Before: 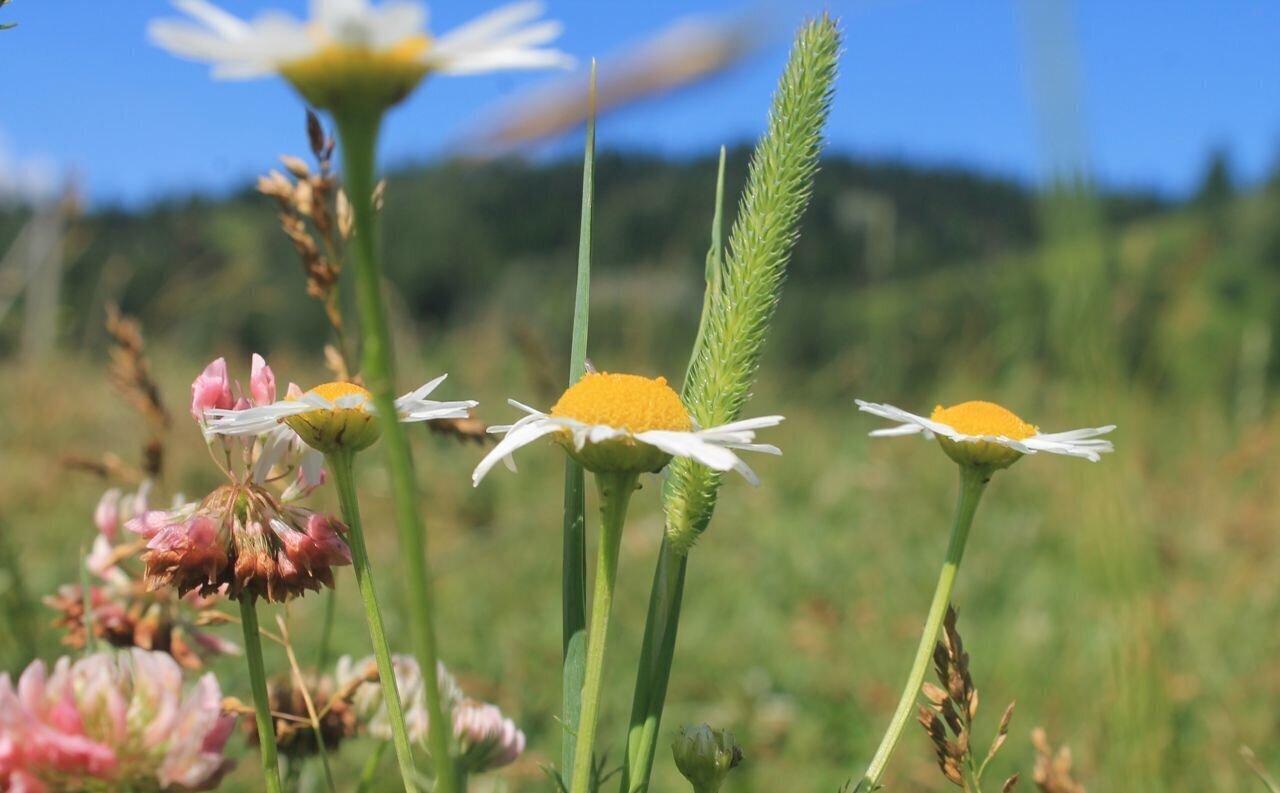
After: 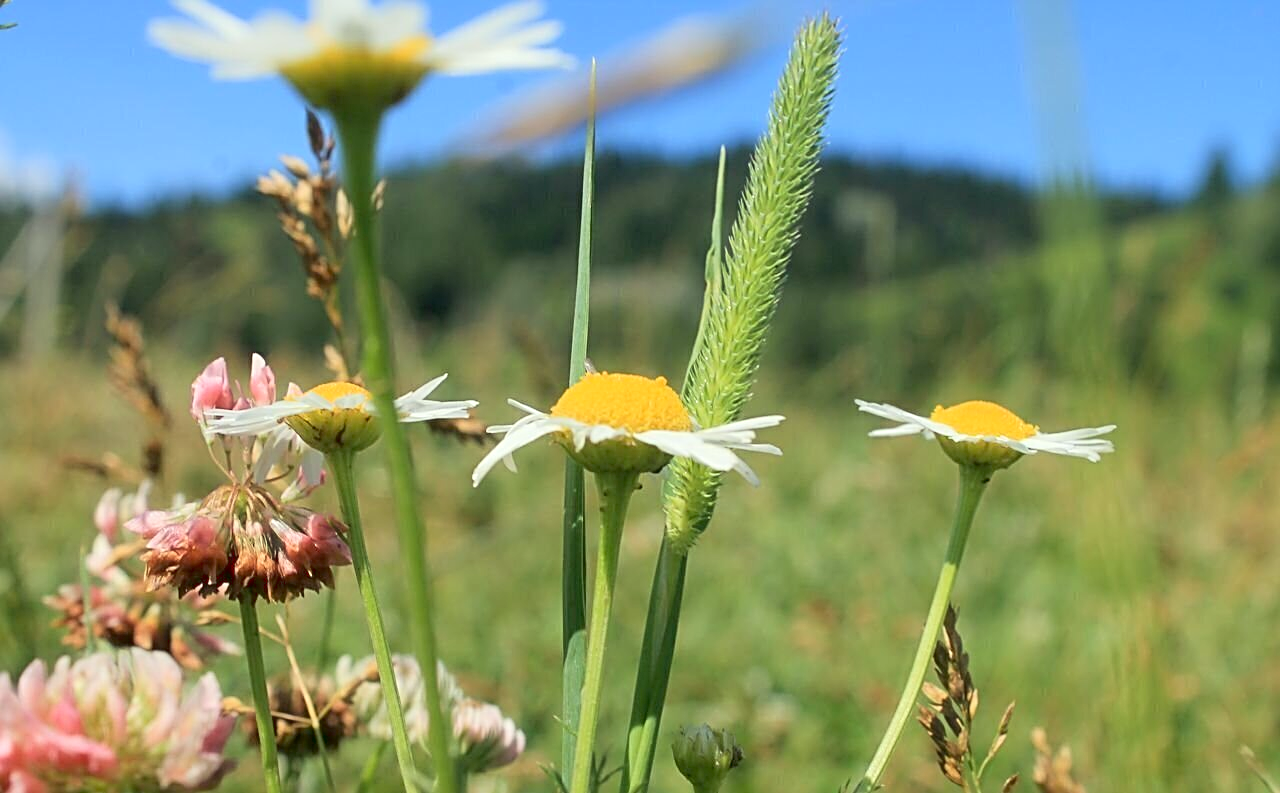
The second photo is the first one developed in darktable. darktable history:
color correction: highlights a* -4.53, highlights b* 5.04, saturation 0.957
tone curve: curves: ch0 [(0, 0.028) (0.138, 0.156) (0.468, 0.516) (0.754, 0.823) (1, 1)], color space Lab, linked channels, preserve colors none
sharpen: radius 2.53, amount 0.624
haze removal: strength -0.111, compatibility mode true, adaptive false
exposure: black level correction 0.013, compensate highlight preservation false
